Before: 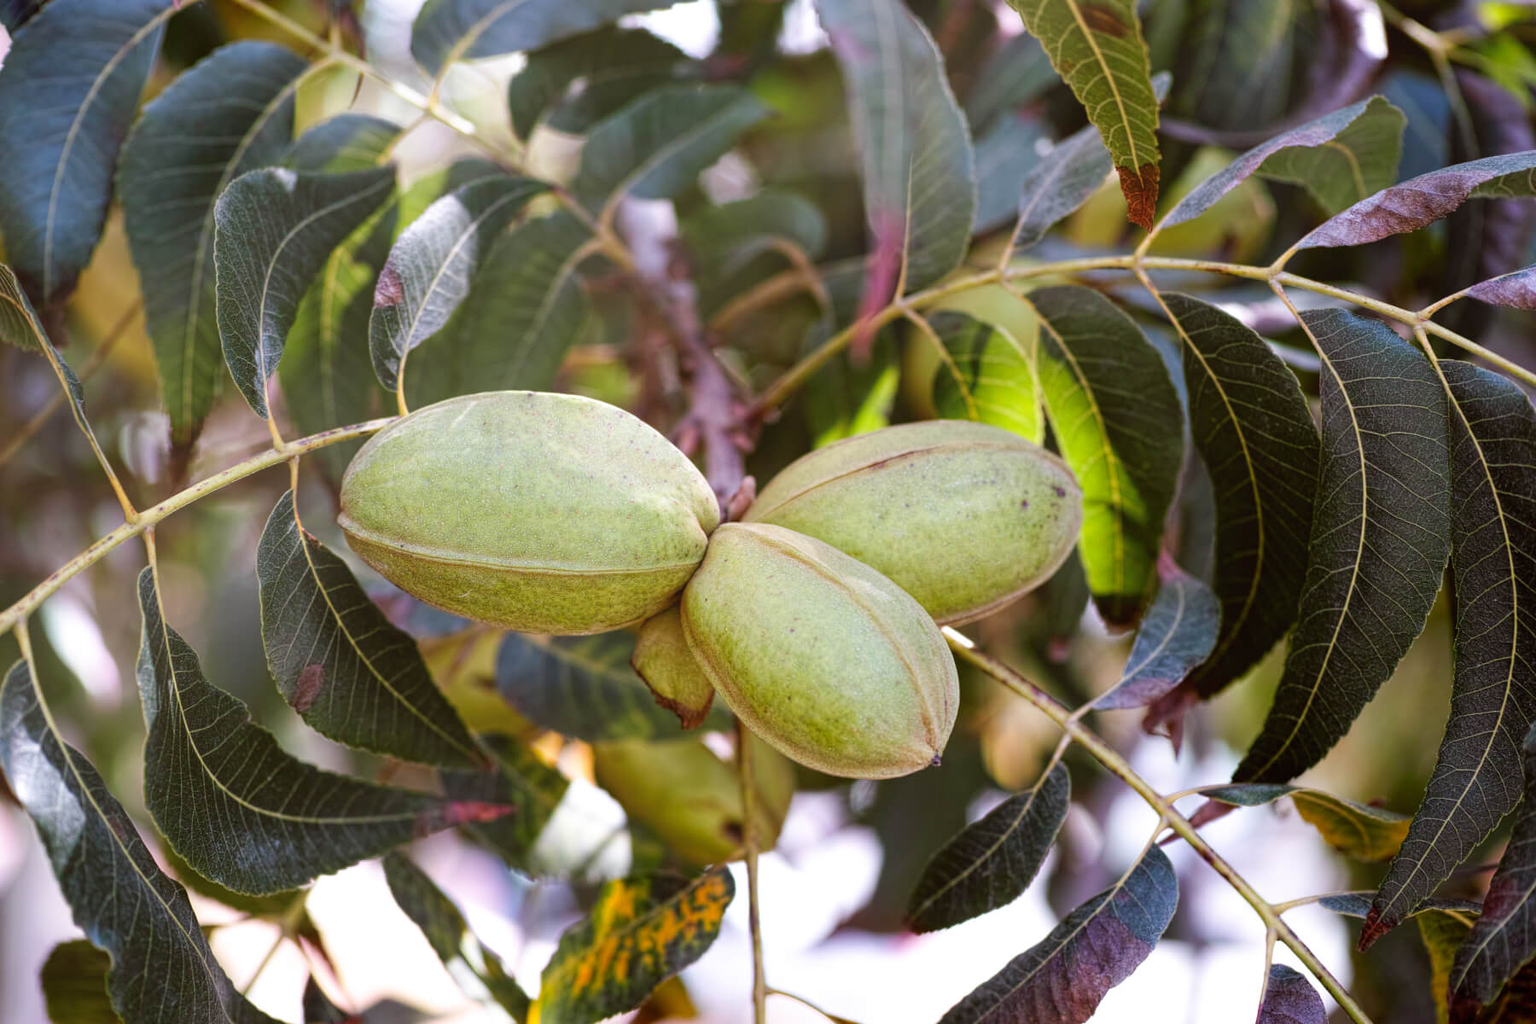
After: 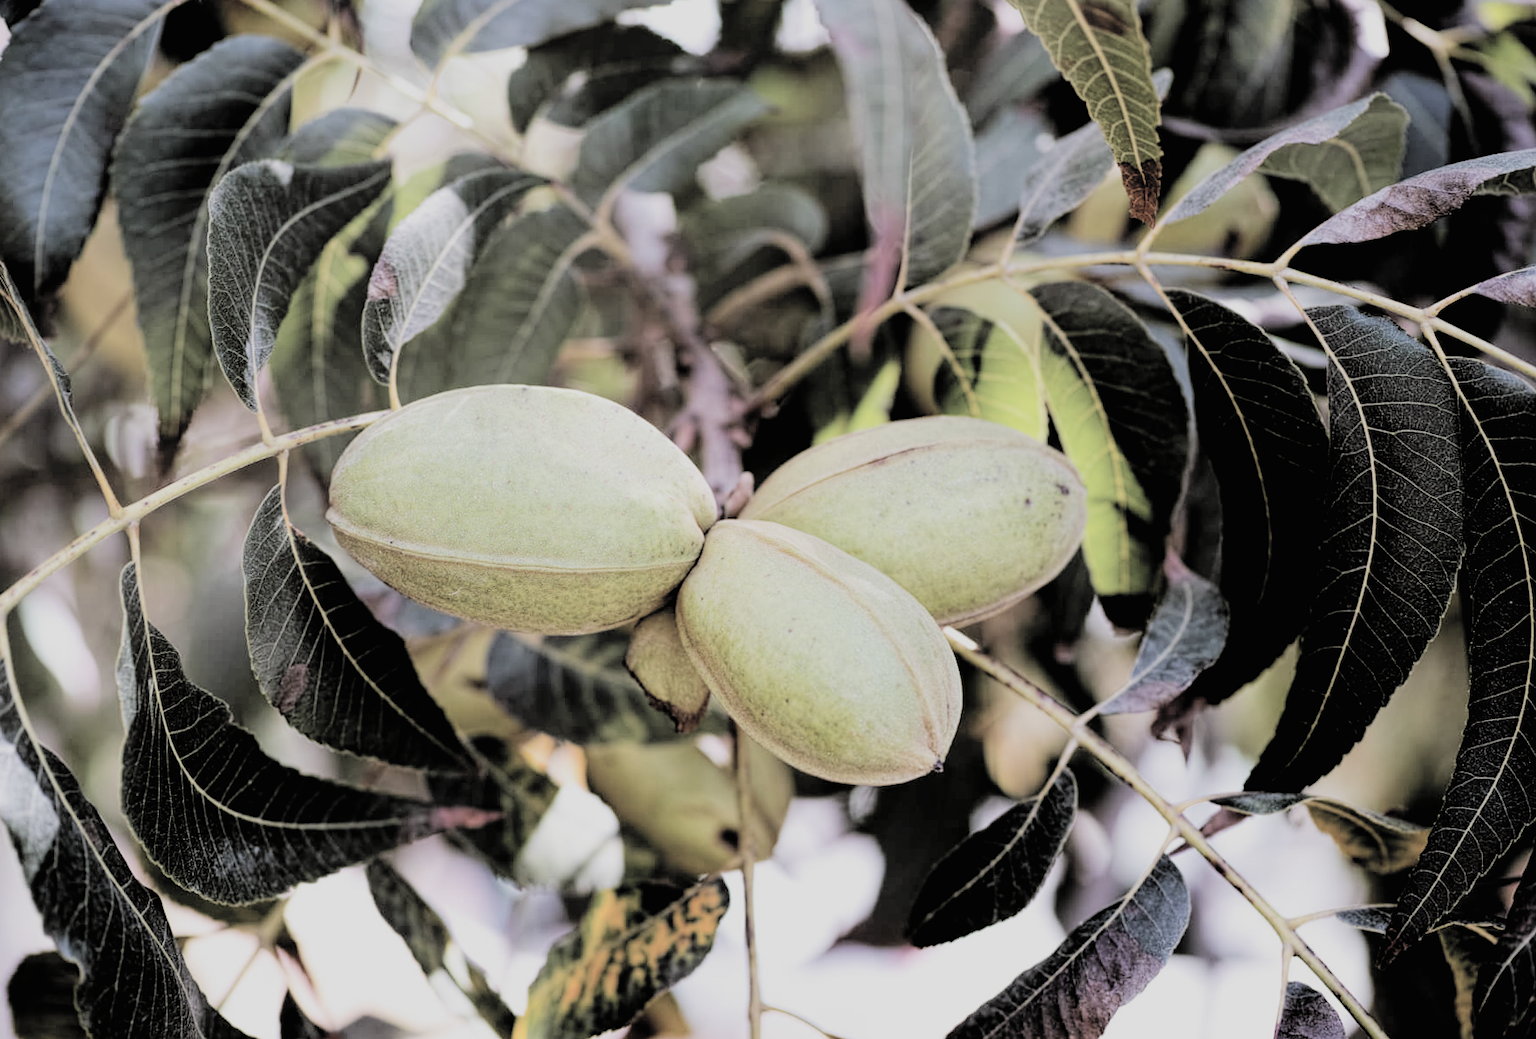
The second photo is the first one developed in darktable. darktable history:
contrast brightness saturation: brightness 0.18, saturation -0.5
filmic rgb: black relative exposure -3.21 EV, white relative exposure 7.02 EV, hardness 1.46, contrast 1.35
rotate and perspective: rotation 0.226°, lens shift (vertical) -0.042, crop left 0.023, crop right 0.982, crop top 0.006, crop bottom 0.994
